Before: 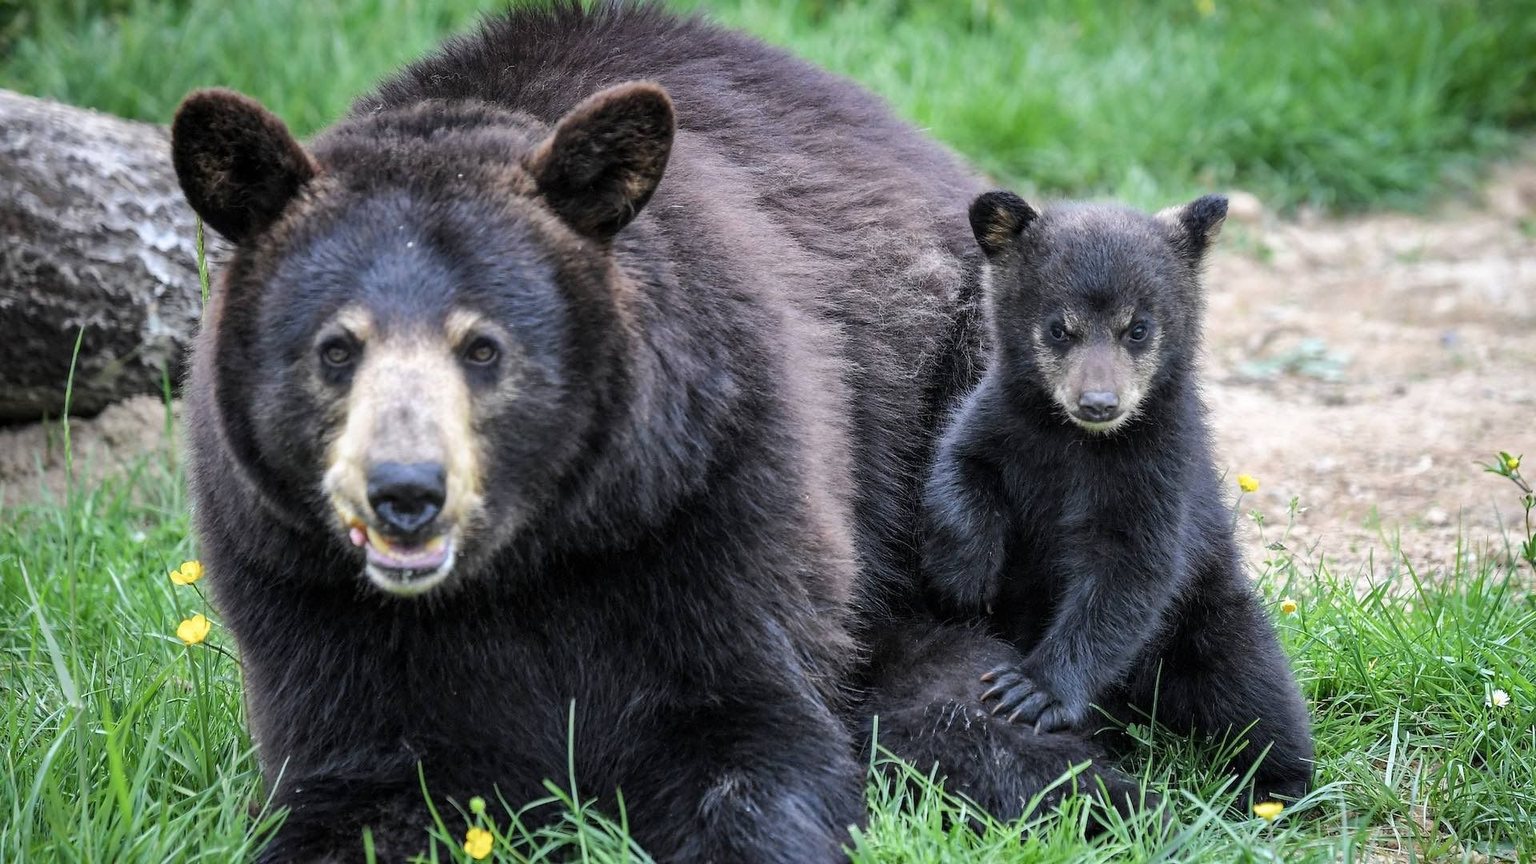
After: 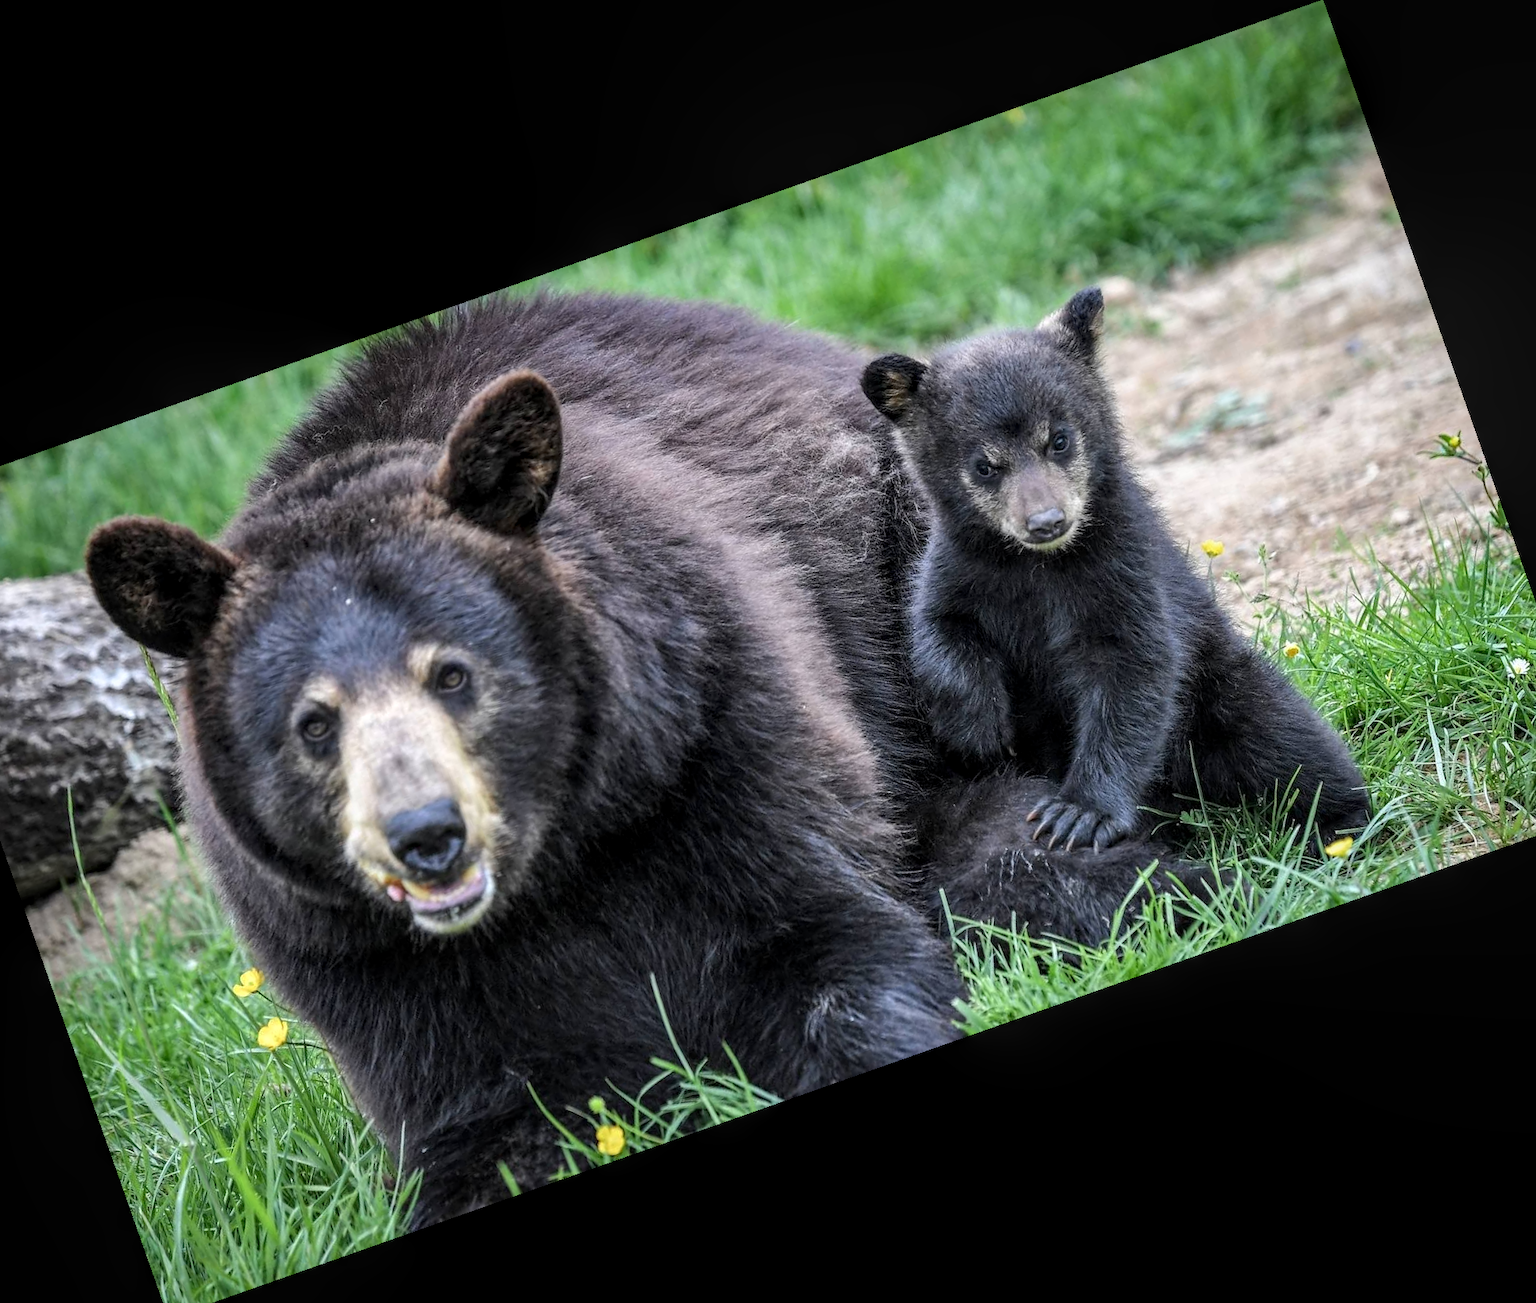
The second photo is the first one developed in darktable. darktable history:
local contrast: on, module defaults
crop and rotate: angle 19.43°, left 6.812%, right 4.125%, bottom 1.087%
